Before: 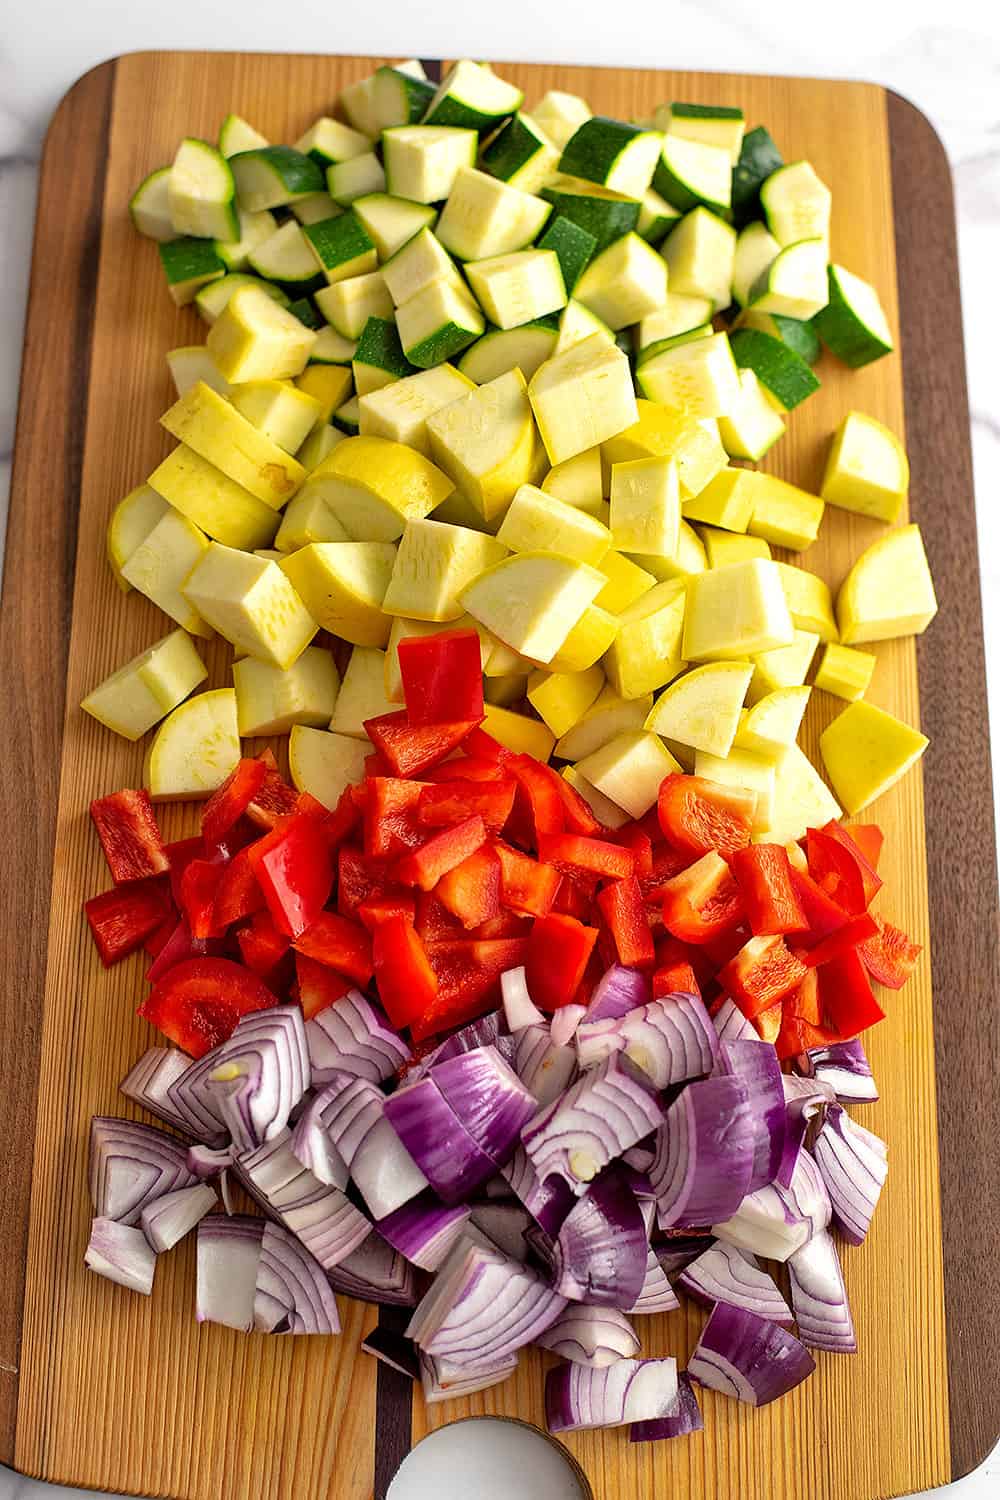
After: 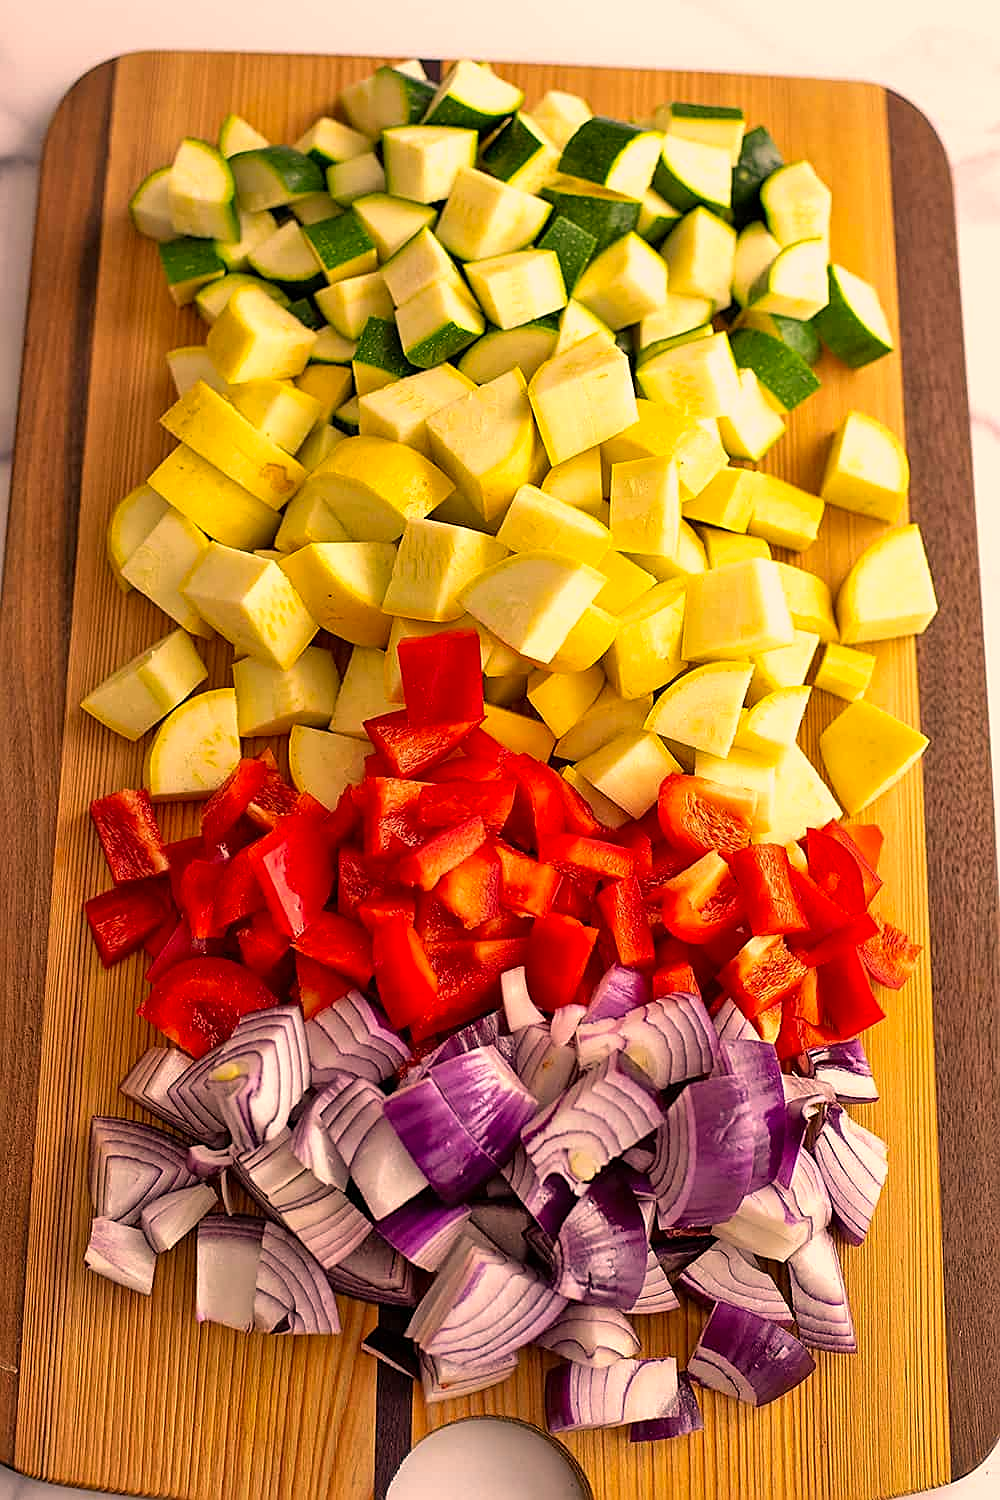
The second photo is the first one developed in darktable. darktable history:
sharpen: on, module defaults
color correction: highlights a* 17.88, highlights b* 18.79
